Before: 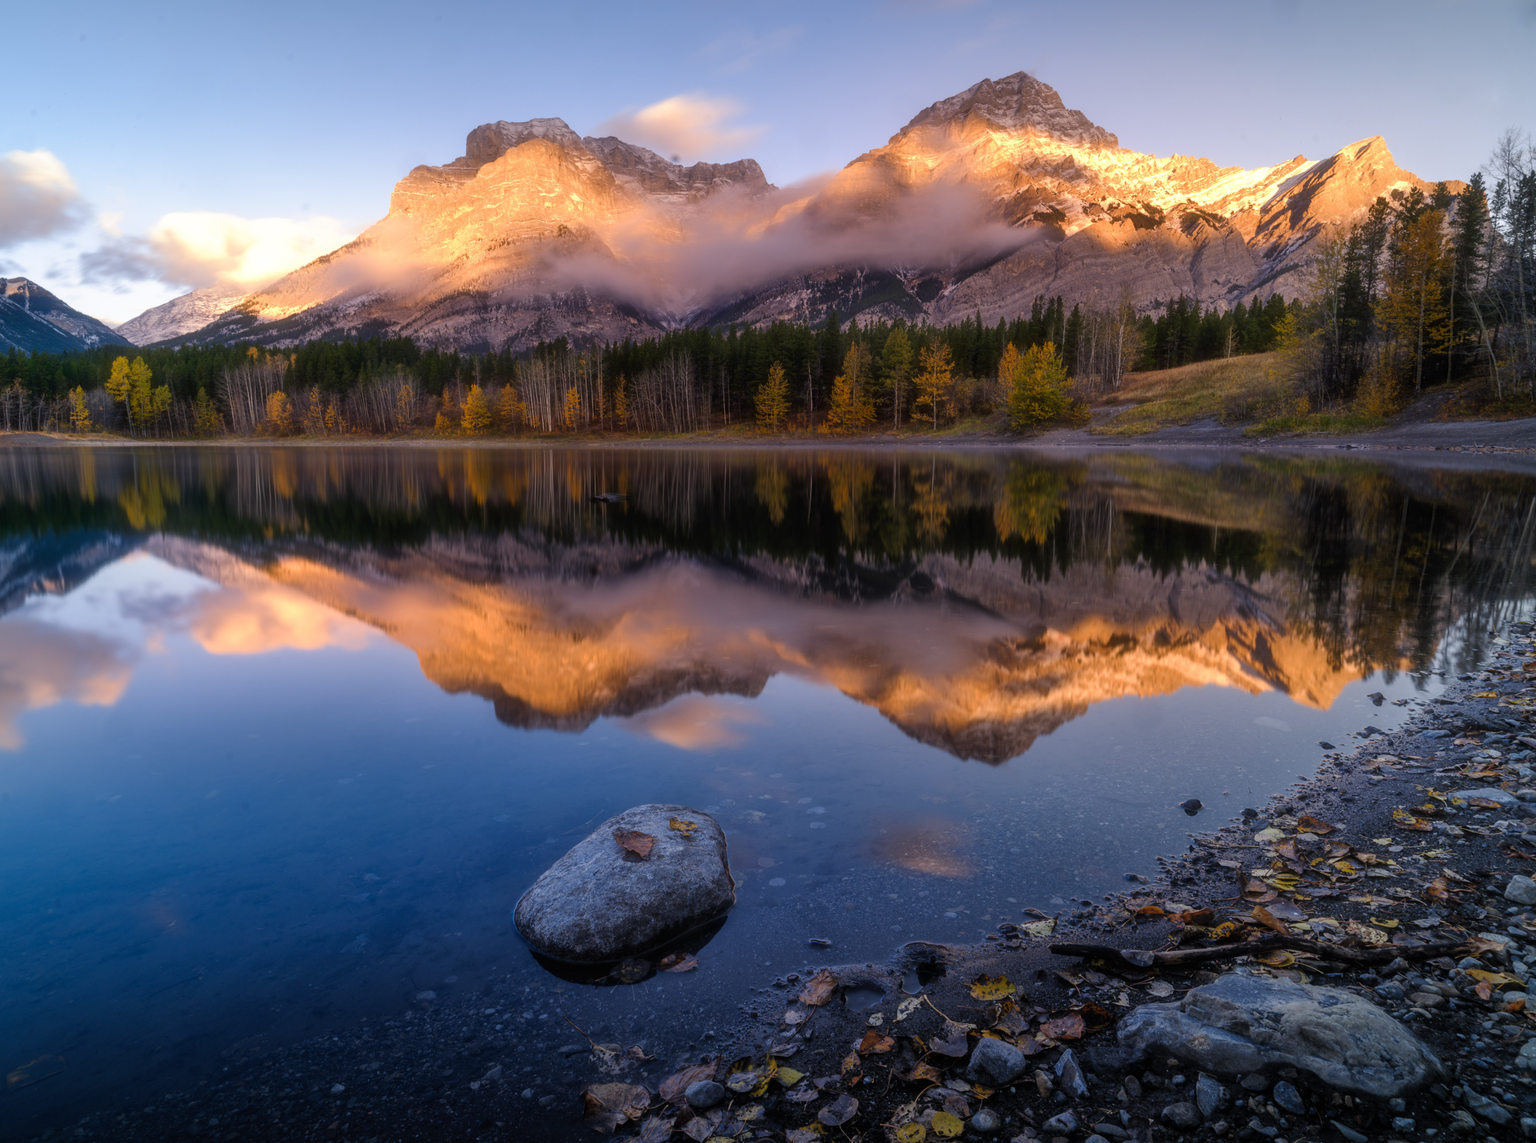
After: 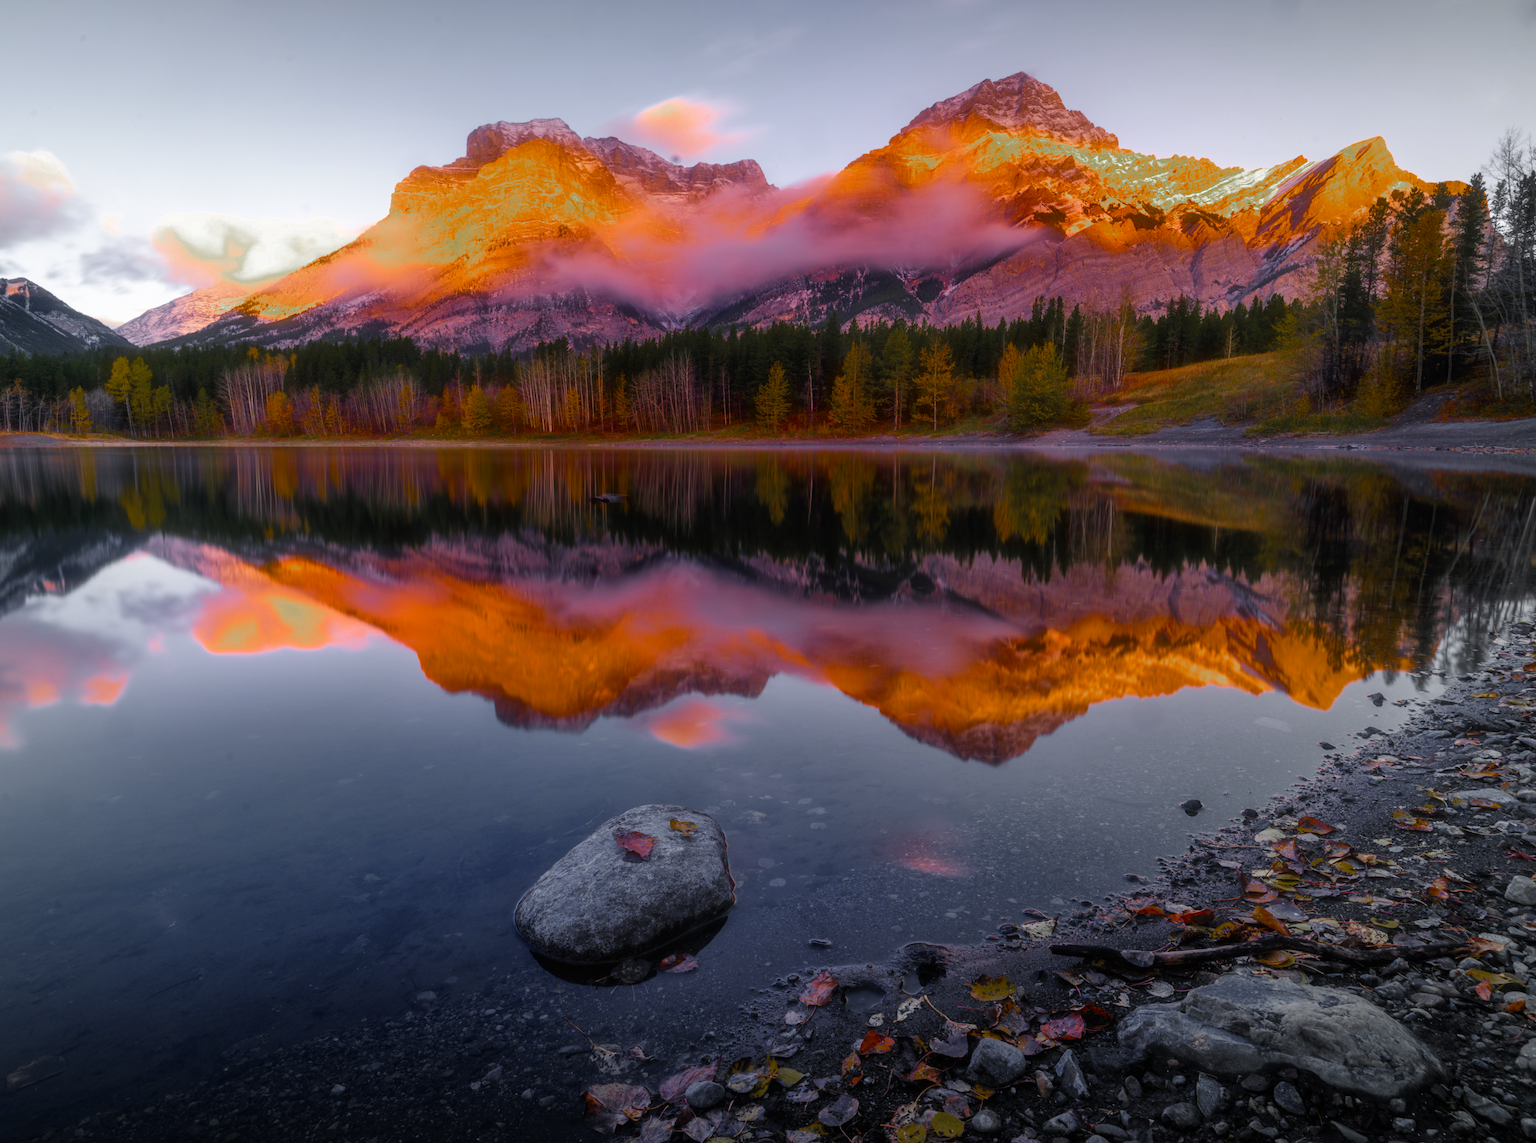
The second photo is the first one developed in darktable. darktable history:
shadows and highlights: shadows 0.814, highlights 41.51
color zones: curves: ch0 [(0, 0.48) (0.209, 0.398) (0.305, 0.332) (0.429, 0.493) (0.571, 0.5) (0.714, 0.5) (0.857, 0.5) (1, 0.48)]; ch1 [(0, 0.736) (0.143, 0.625) (0.225, 0.371) (0.429, 0.256) (0.571, 0.241) (0.714, 0.213) (0.857, 0.48) (1, 0.736)]; ch2 [(0, 0.448) (0.143, 0.498) (0.286, 0.5) (0.429, 0.5) (0.571, 0.5) (0.714, 0.5) (0.857, 0.5) (1, 0.448)], mix 33.68%
color balance rgb: perceptual saturation grading › global saturation 36.037%, perceptual saturation grading › shadows 36.207%
